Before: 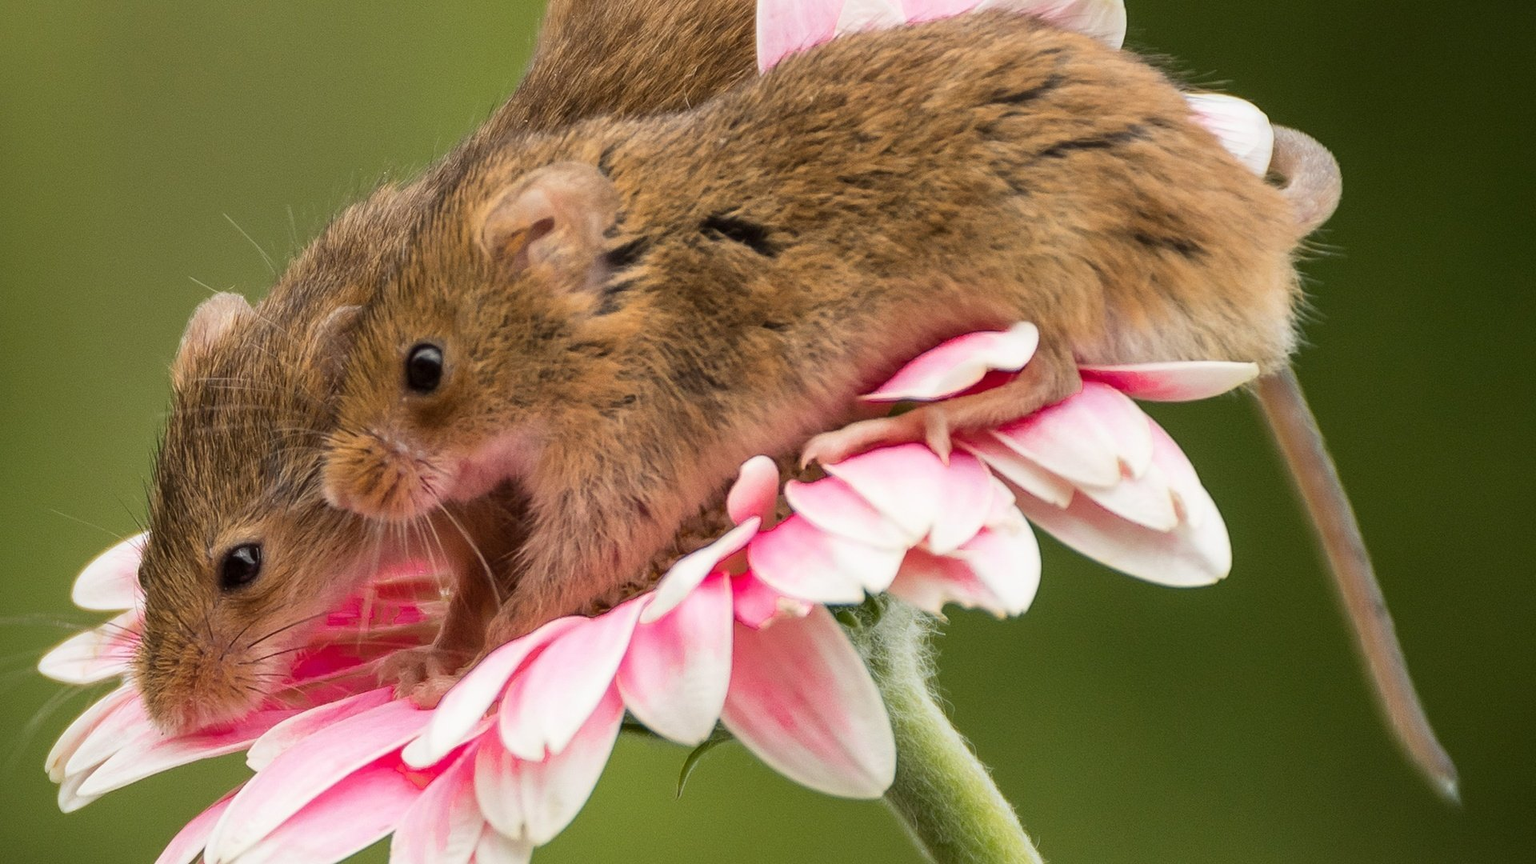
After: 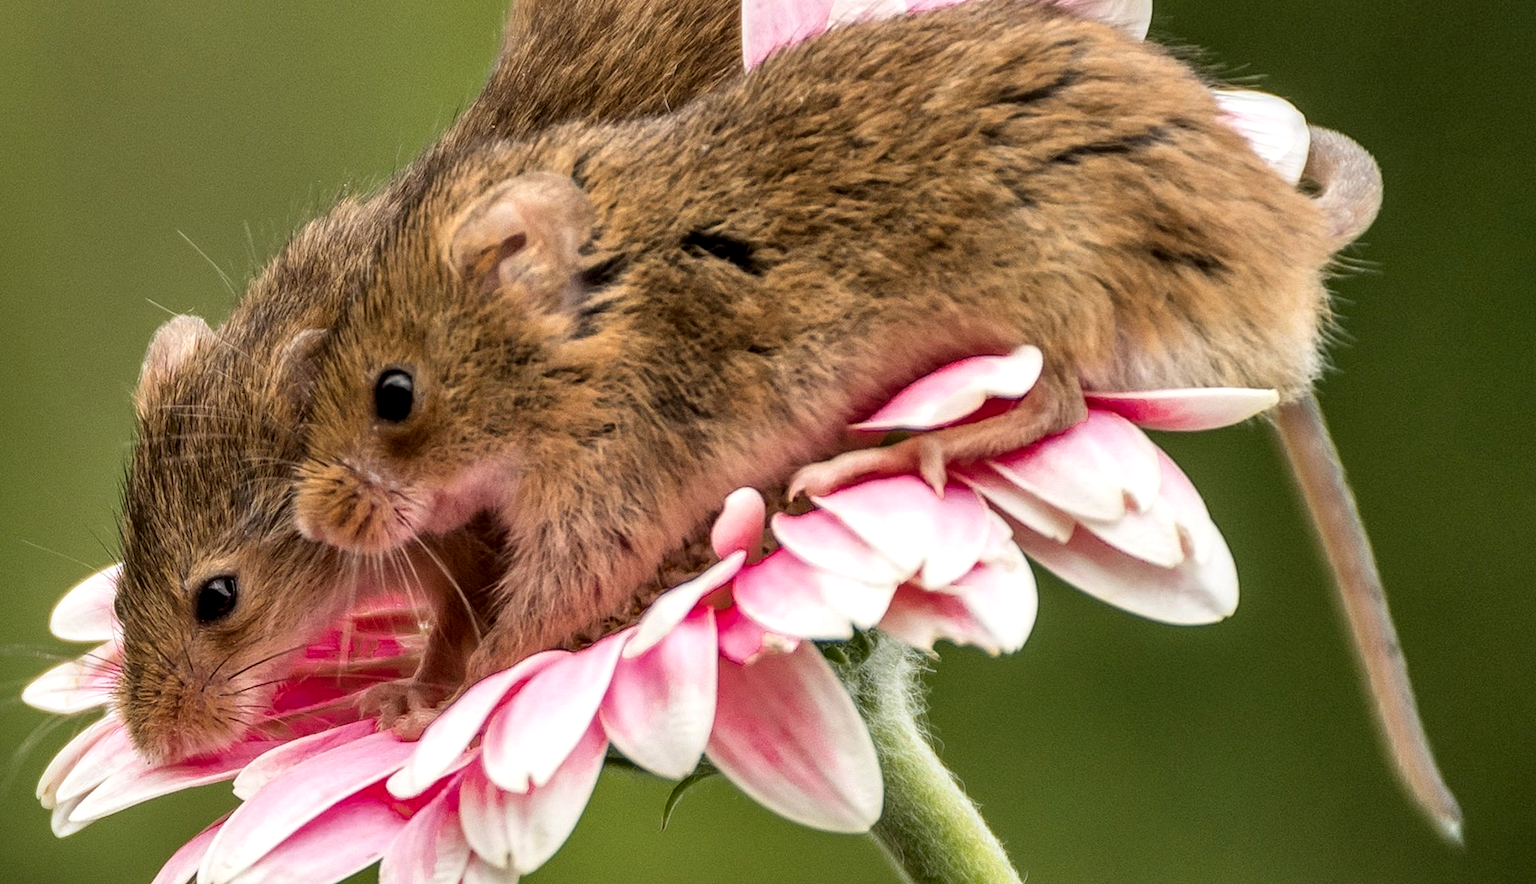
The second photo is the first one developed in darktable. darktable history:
local contrast: detail 150%
shadows and highlights: shadows 43.71, white point adjustment -1.46, soften with gaussian
rotate and perspective: rotation 0.074°, lens shift (vertical) 0.096, lens shift (horizontal) -0.041, crop left 0.043, crop right 0.952, crop top 0.024, crop bottom 0.979
